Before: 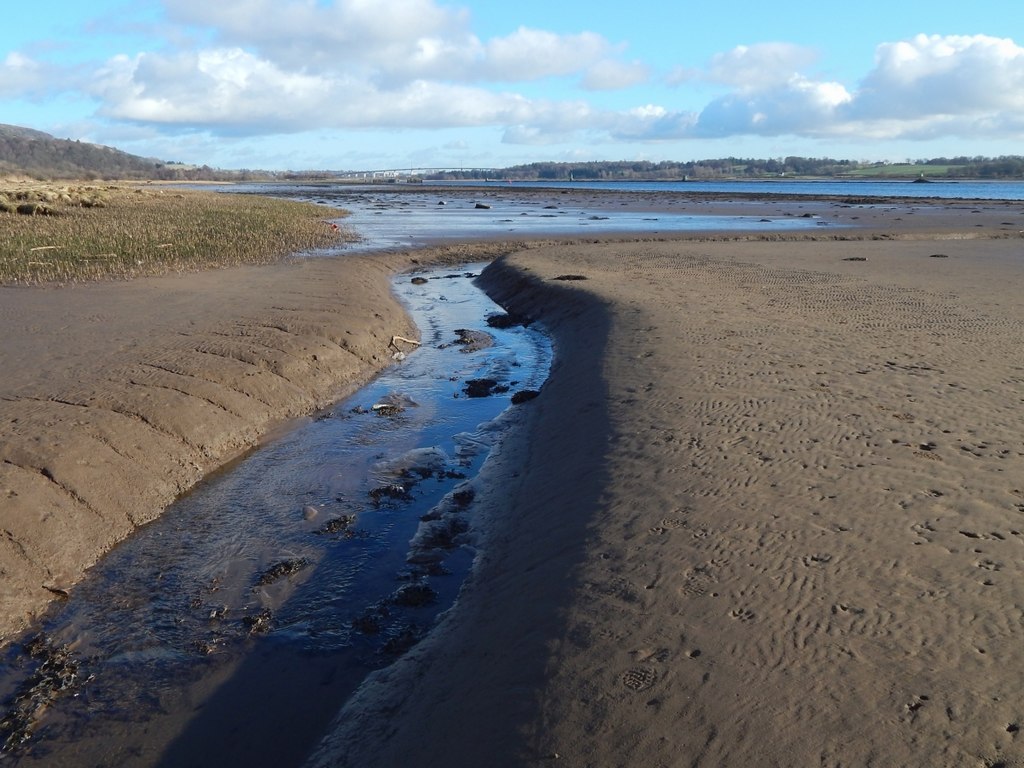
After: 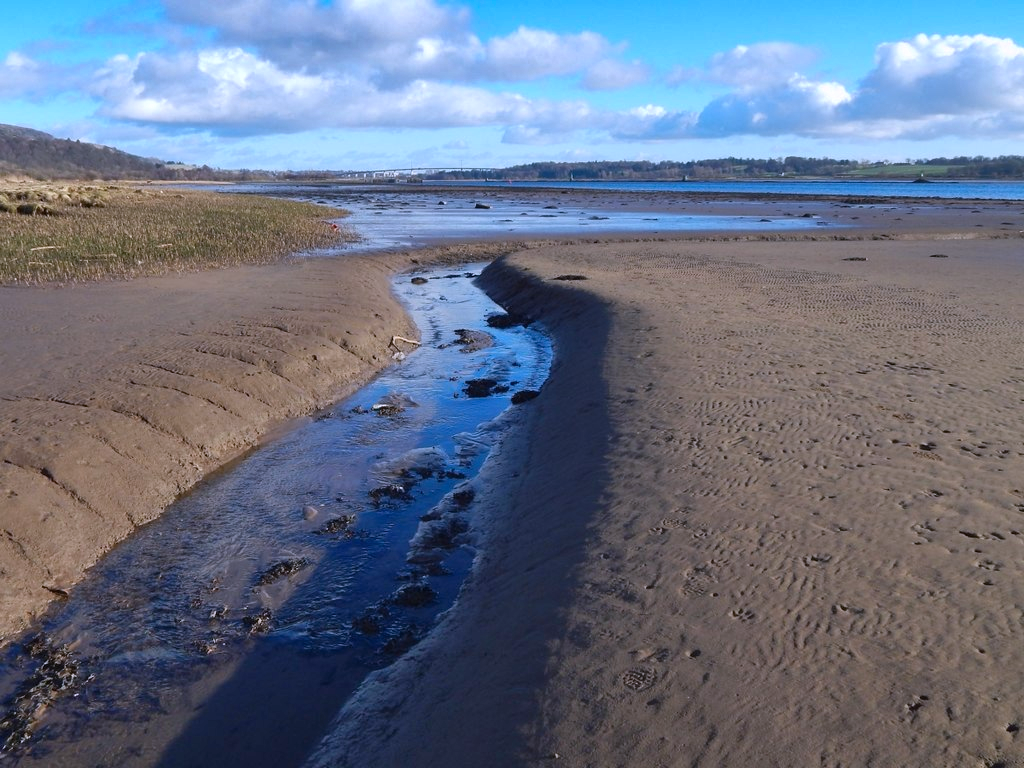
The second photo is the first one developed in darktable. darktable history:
contrast brightness saturation: saturation 0.13
shadows and highlights: shadows 45.15, highlights -65.93, soften with gaussian
white balance: blue 1.104
